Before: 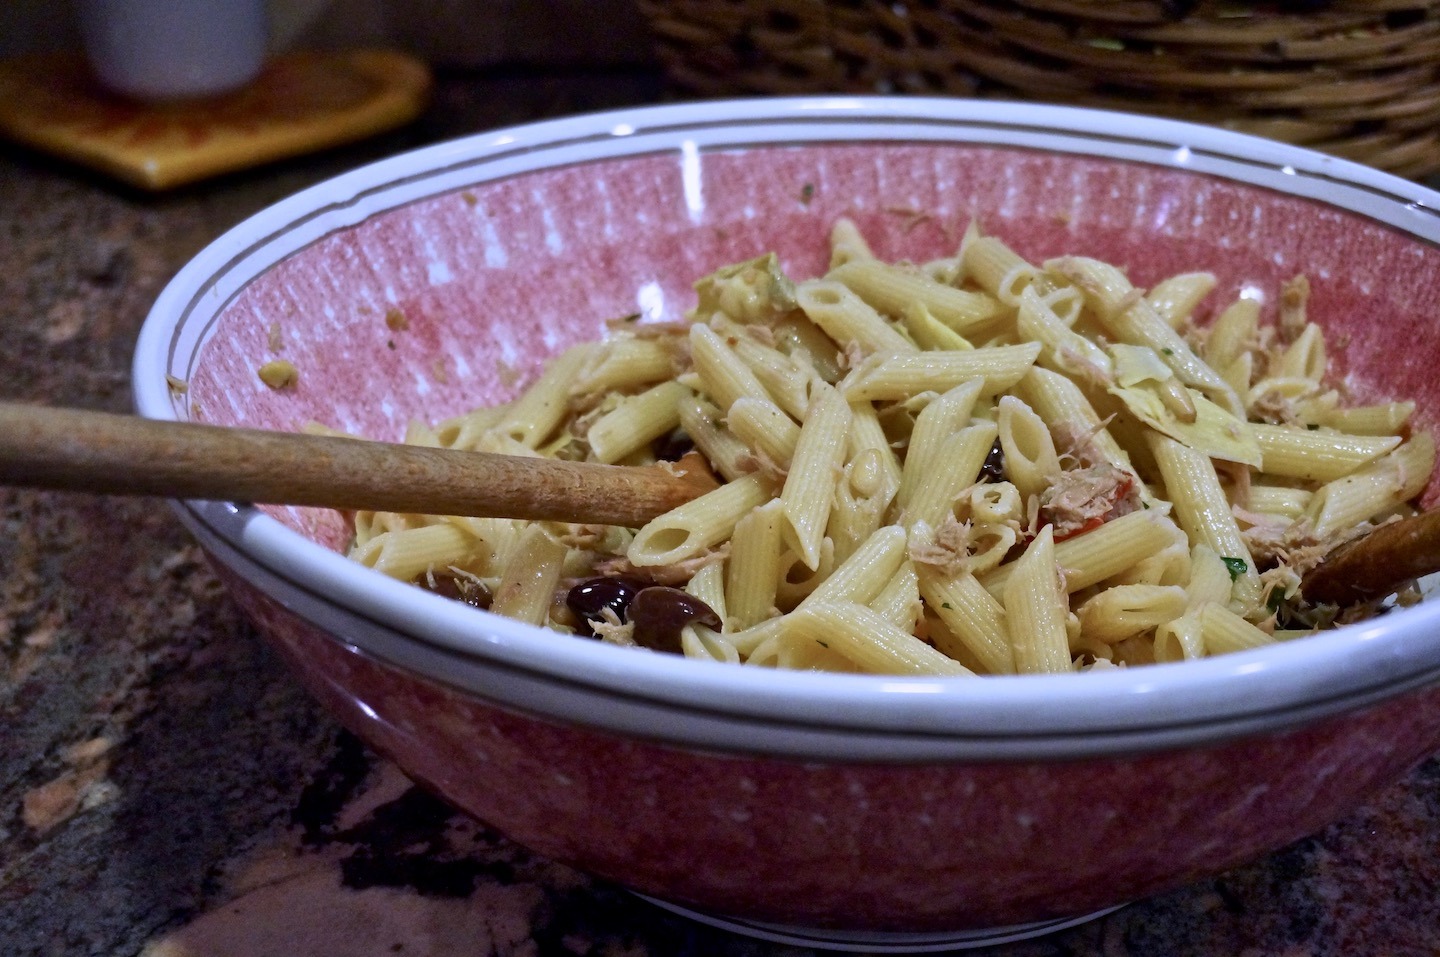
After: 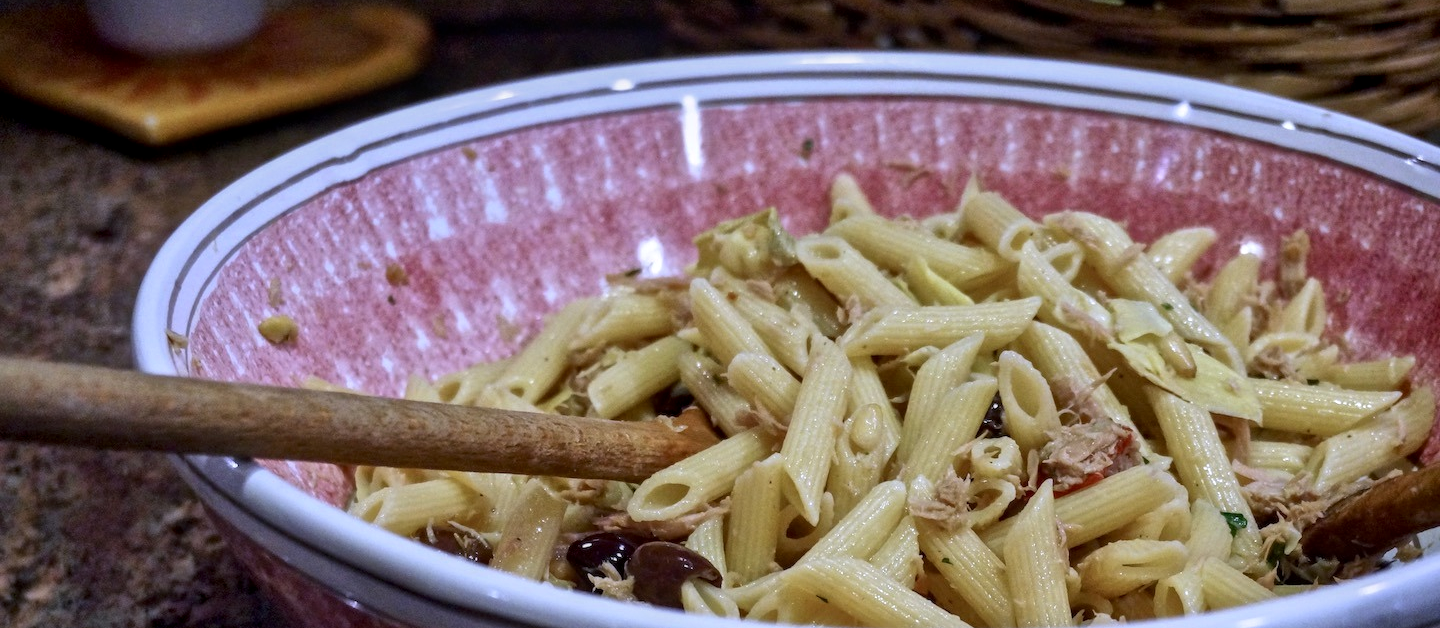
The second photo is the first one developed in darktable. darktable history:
local contrast: on, module defaults
crop and rotate: top 4.848%, bottom 29.503%
